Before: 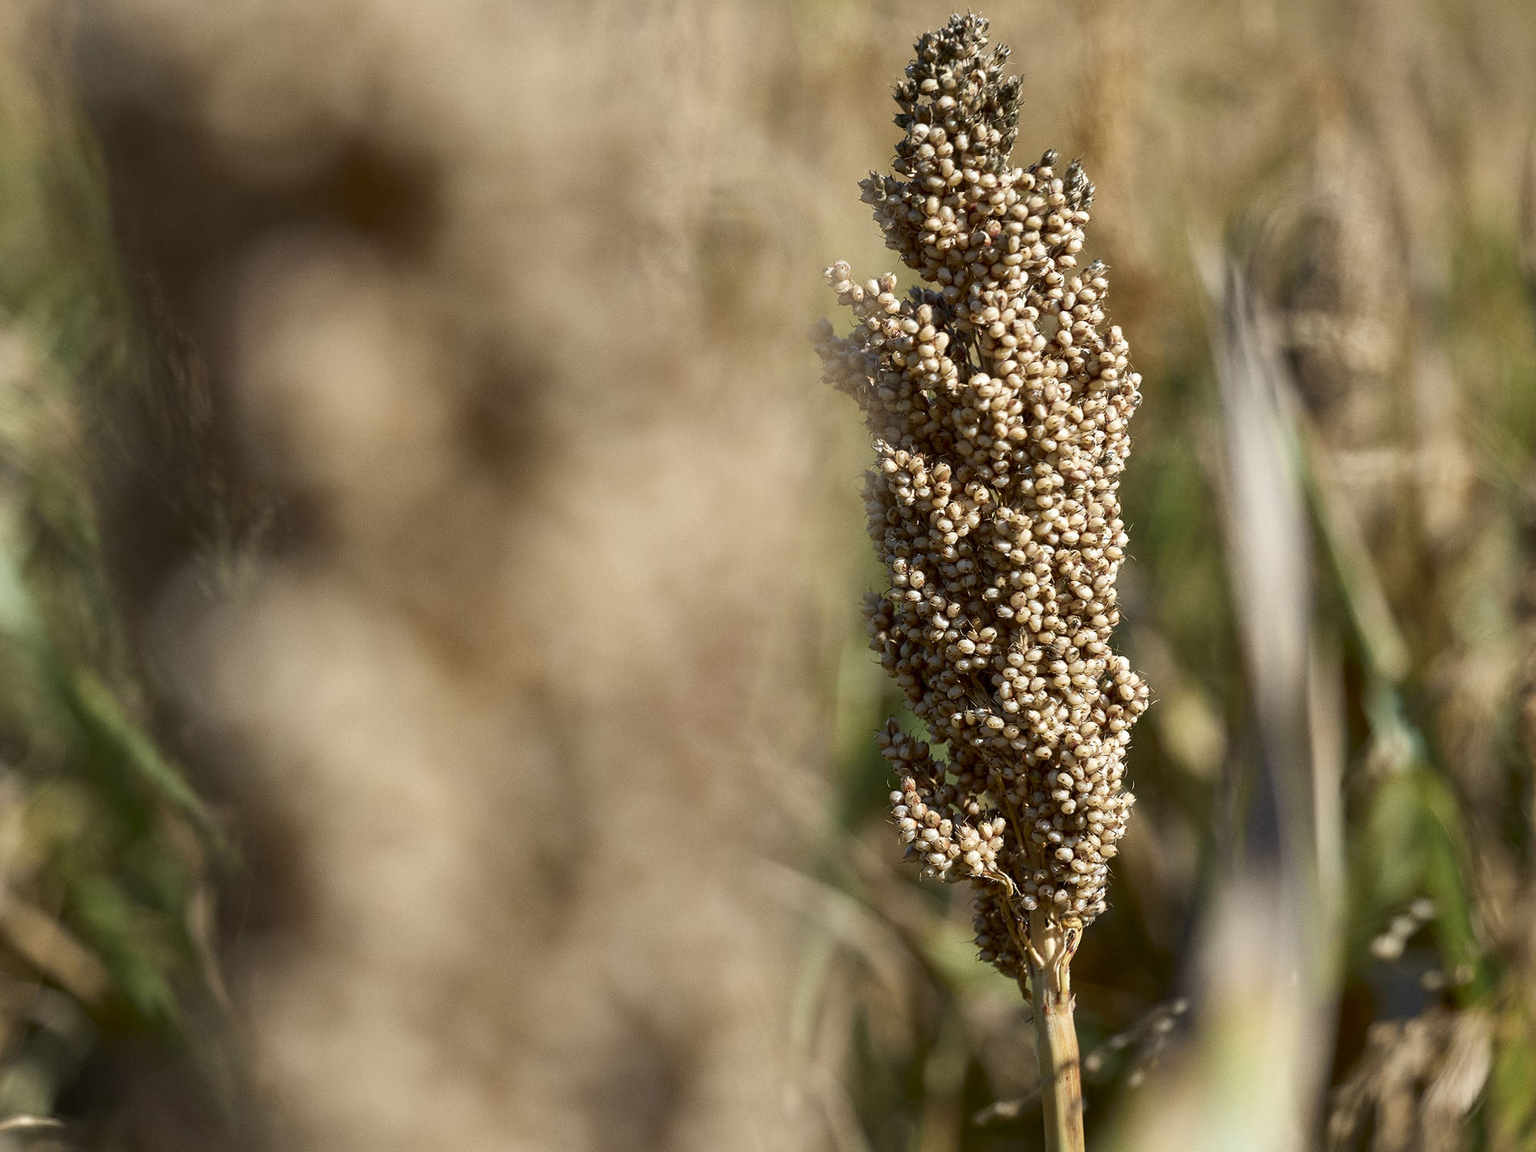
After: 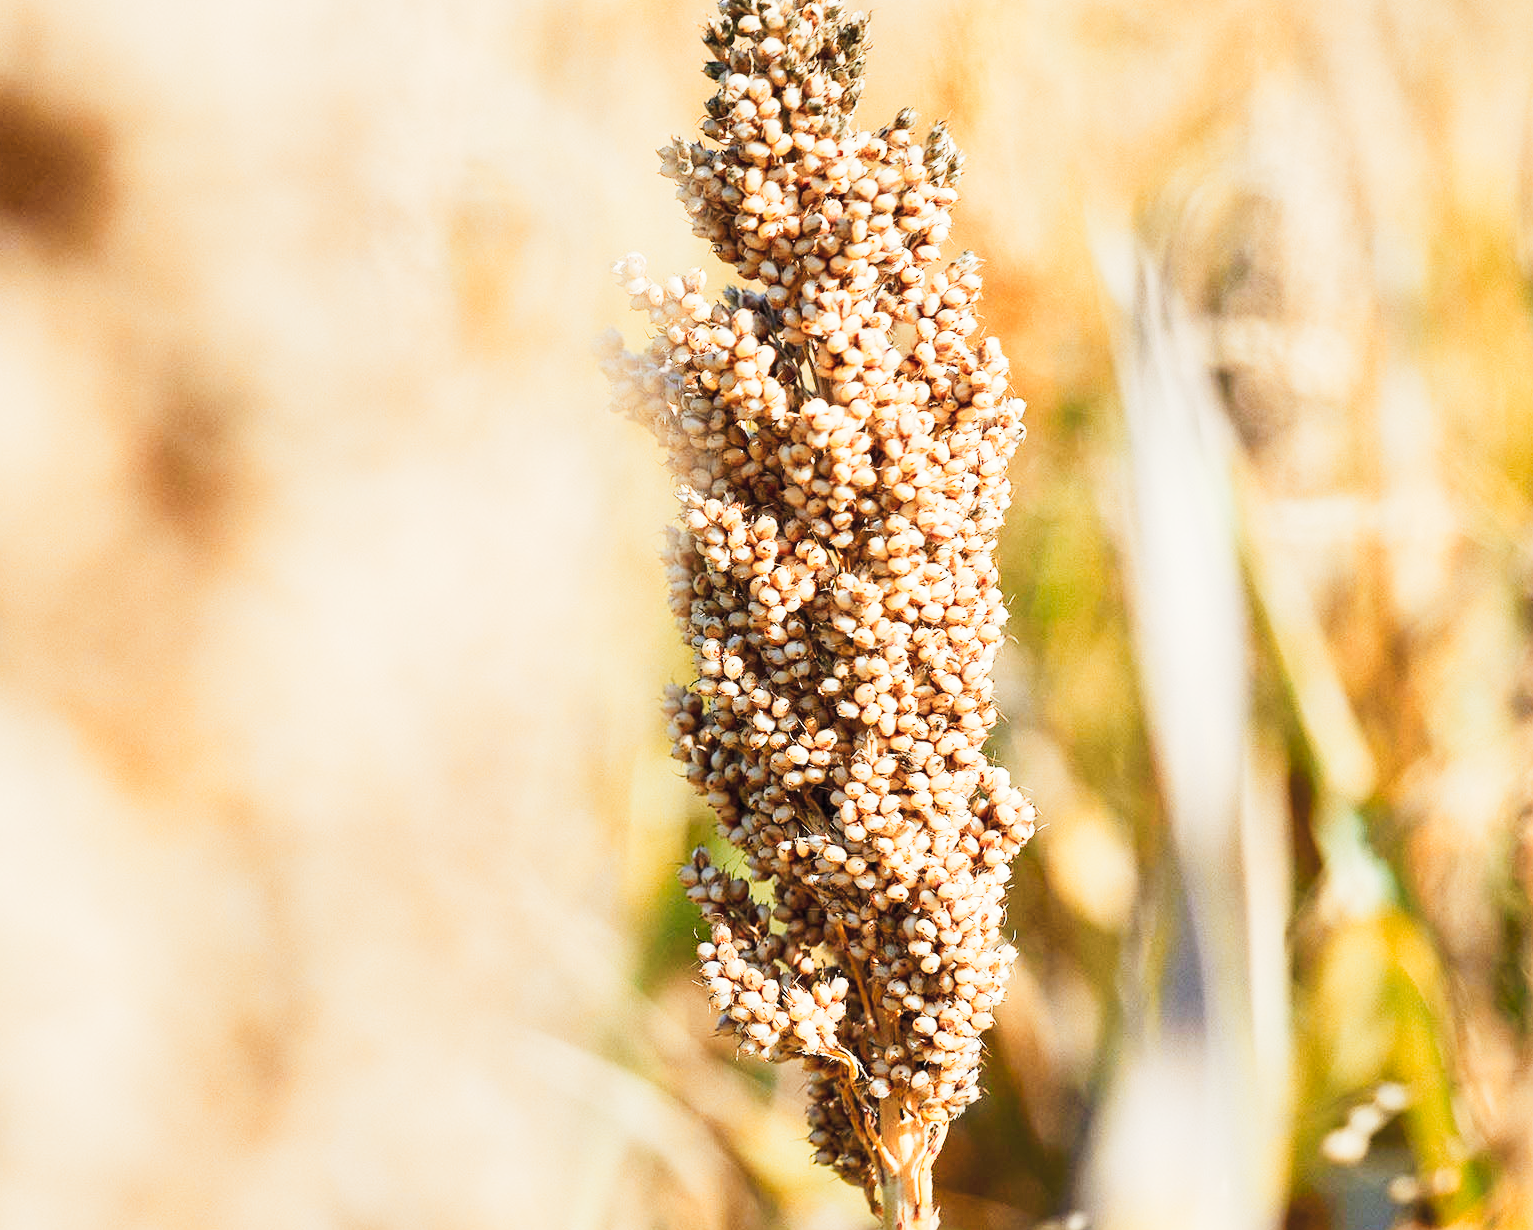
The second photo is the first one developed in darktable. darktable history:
color zones: curves: ch1 [(0, 0.455) (0.063, 0.455) (0.286, 0.495) (0.429, 0.5) (0.571, 0.5) (0.714, 0.5) (0.857, 0.5) (1, 0.455)]; ch2 [(0, 0.532) (0.063, 0.521) (0.233, 0.447) (0.429, 0.489) (0.571, 0.5) (0.714, 0.5) (0.857, 0.5) (1, 0.532)]
tone curve: curves: ch0 [(0, 0) (0.003, 0.004) (0.011, 0.015) (0.025, 0.034) (0.044, 0.061) (0.069, 0.095) (0.1, 0.137) (0.136, 0.186) (0.177, 0.243) (0.224, 0.307) (0.277, 0.416) (0.335, 0.533) (0.399, 0.641) (0.468, 0.748) (0.543, 0.829) (0.623, 0.886) (0.709, 0.924) (0.801, 0.951) (0.898, 0.975) (1, 1)], preserve colors none
crop: left 23.095%, top 5.827%, bottom 11.854%
contrast brightness saturation: contrast 0.07, brightness 0.18, saturation 0.4
